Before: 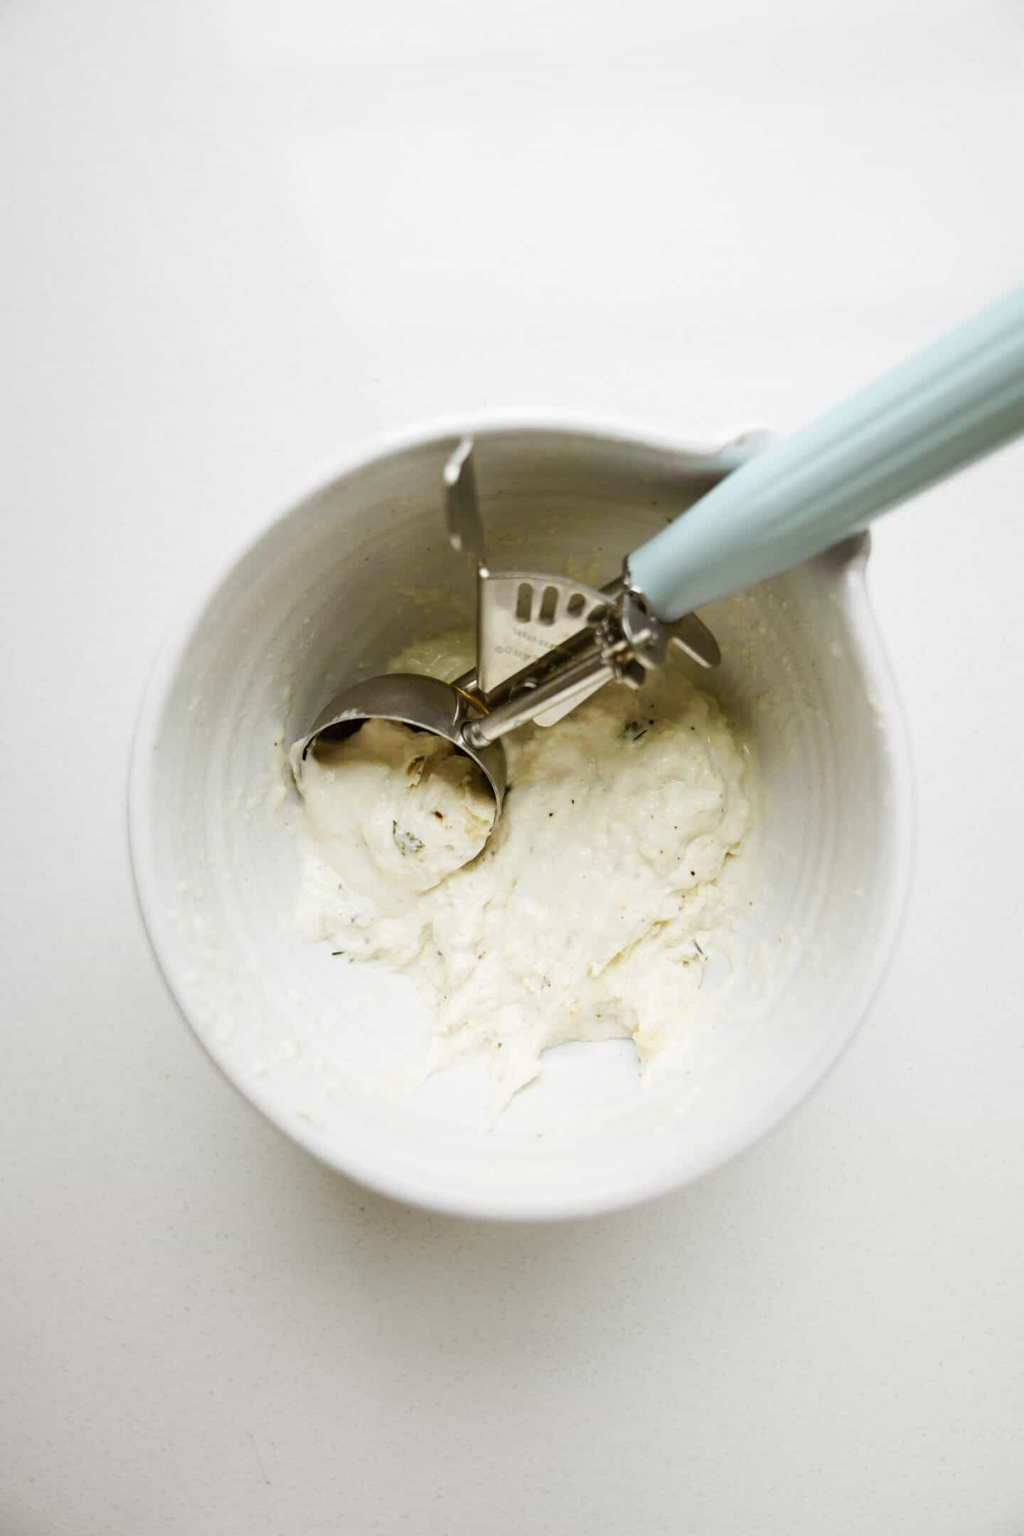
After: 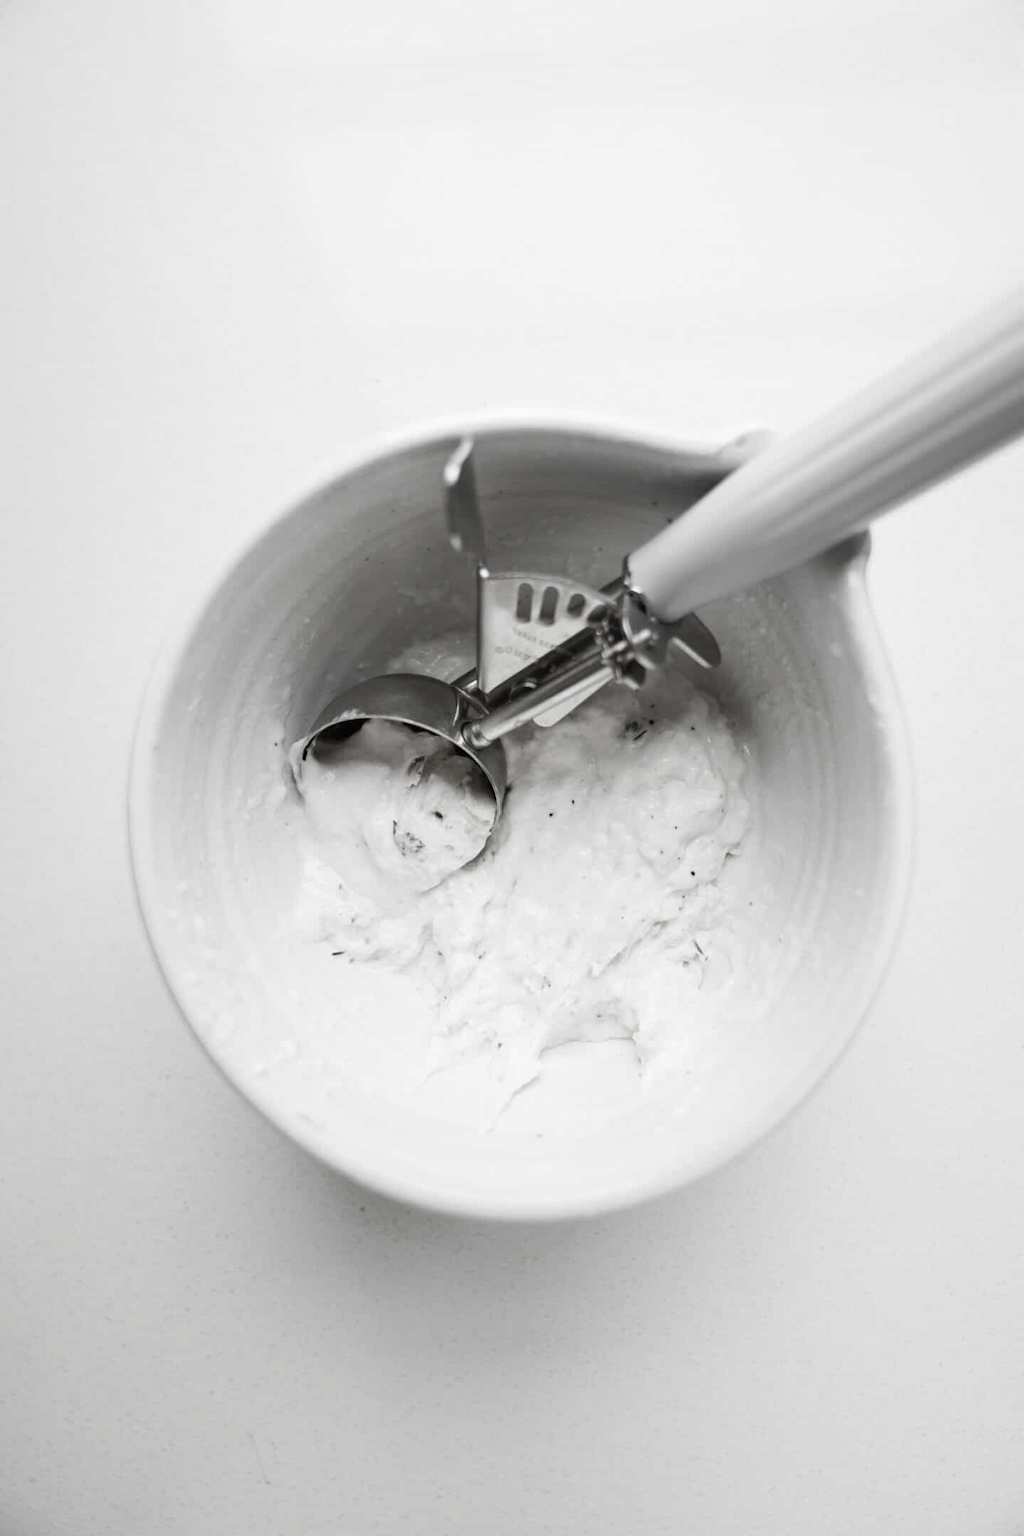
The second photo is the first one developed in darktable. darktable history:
contrast brightness saturation: saturation -0.05
color zones: curves: ch0 [(0, 0.278) (0.143, 0.5) (0.286, 0.5) (0.429, 0.5) (0.571, 0.5) (0.714, 0.5) (0.857, 0.5) (1, 0.5)]; ch1 [(0, 1) (0.143, 0.165) (0.286, 0) (0.429, 0) (0.571, 0) (0.714, 0) (0.857, 0.5) (1, 0.5)]; ch2 [(0, 0.508) (0.143, 0.5) (0.286, 0.5) (0.429, 0.5) (0.571, 0.5) (0.714, 0.5) (0.857, 0.5) (1, 0.5)]
